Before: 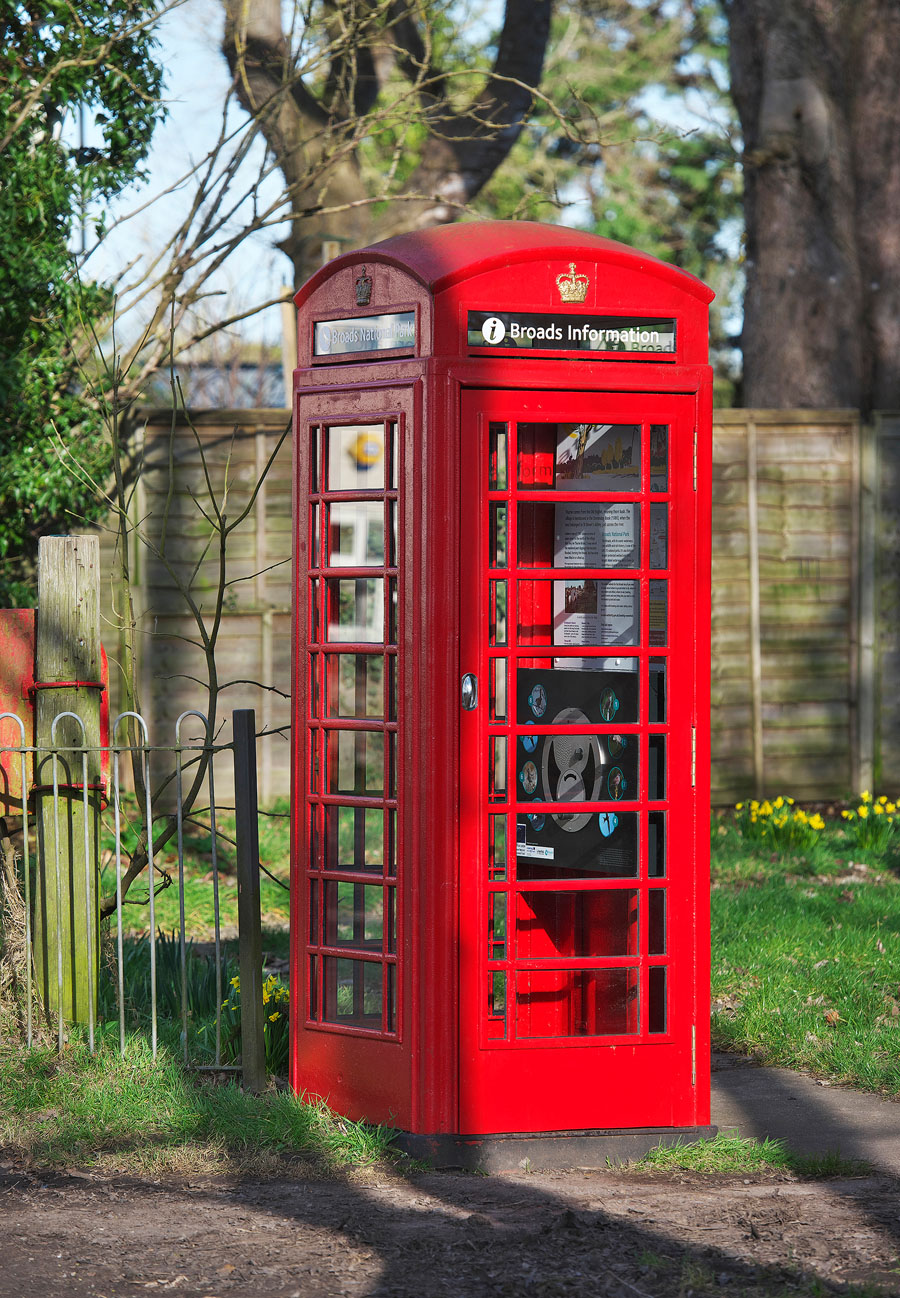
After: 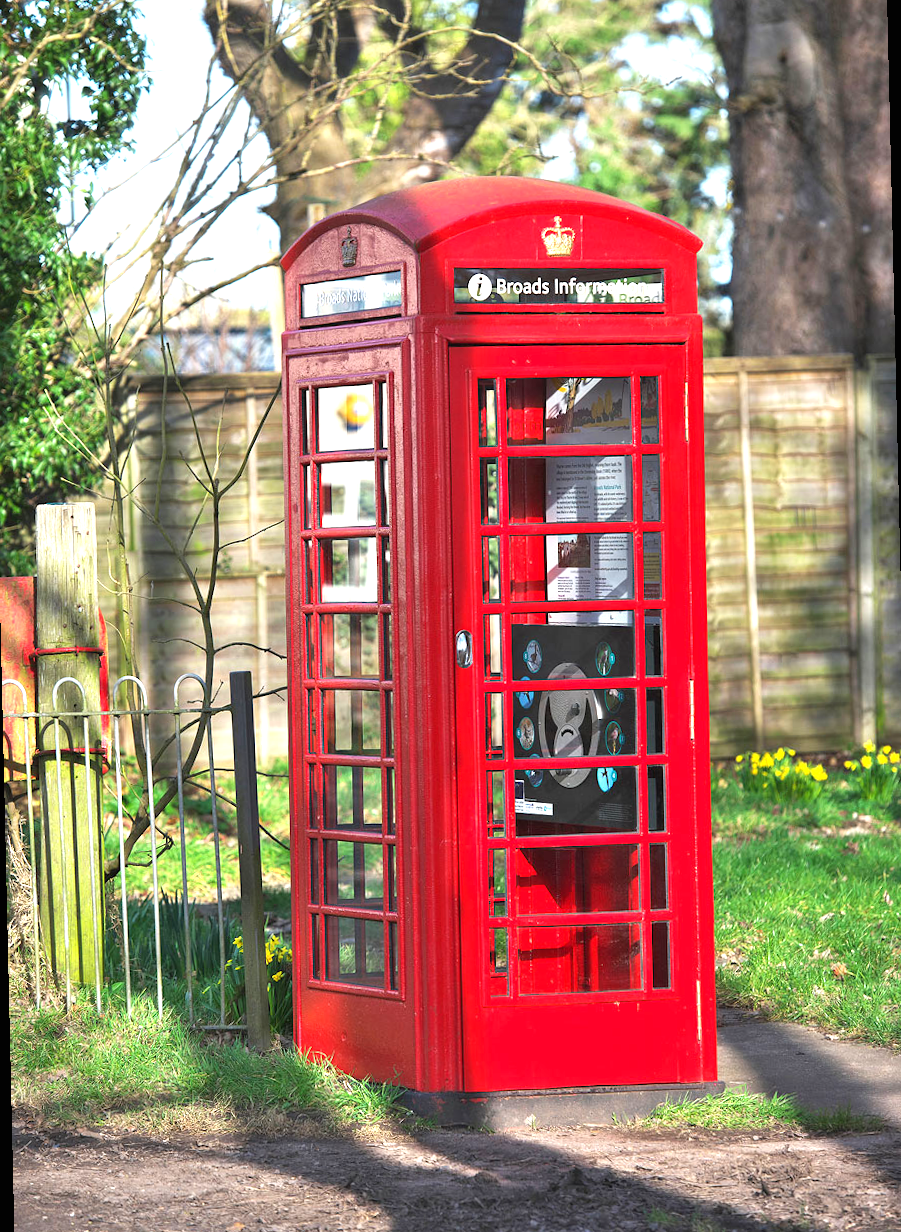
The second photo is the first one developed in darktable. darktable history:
exposure: black level correction 0, exposure 1.1 EV, compensate highlight preservation false
rotate and perspective: rotation -1.32°, lens shift (horizontal) -0.031, crop left 0.015, crop right 0.985, crop top 0.047, crop bottom 0.982
